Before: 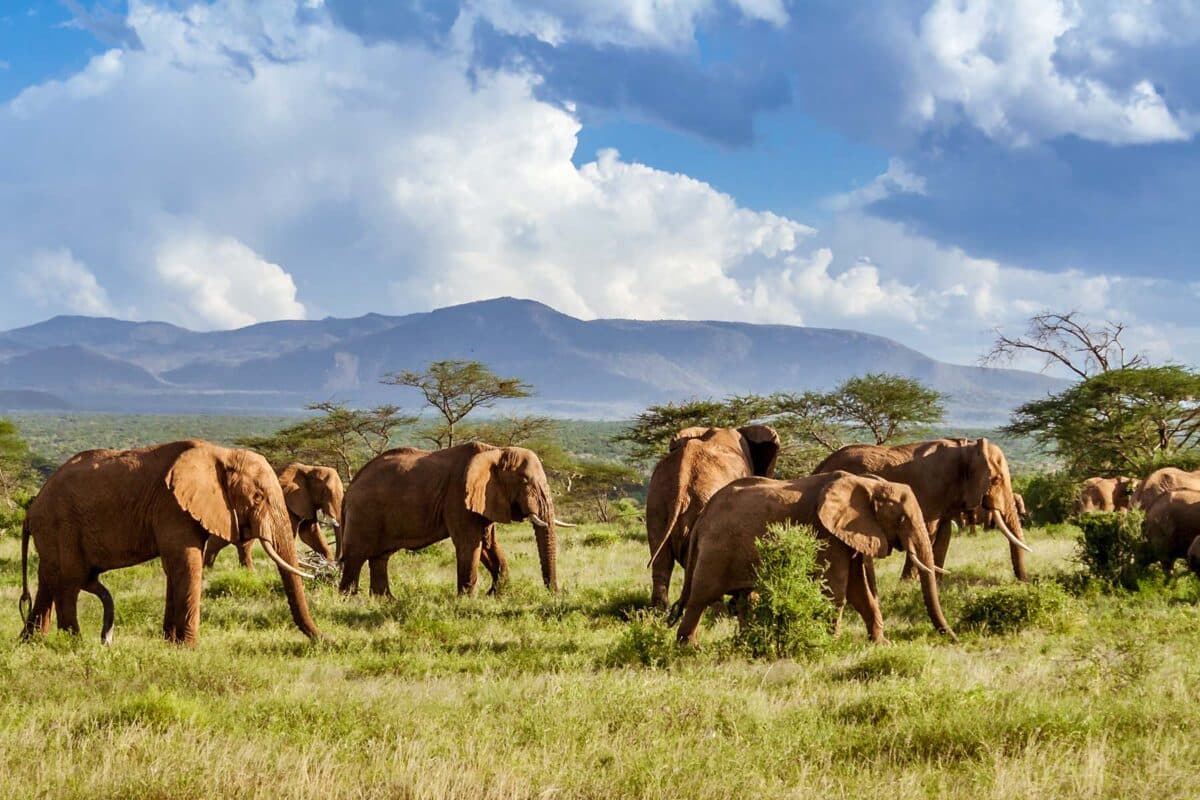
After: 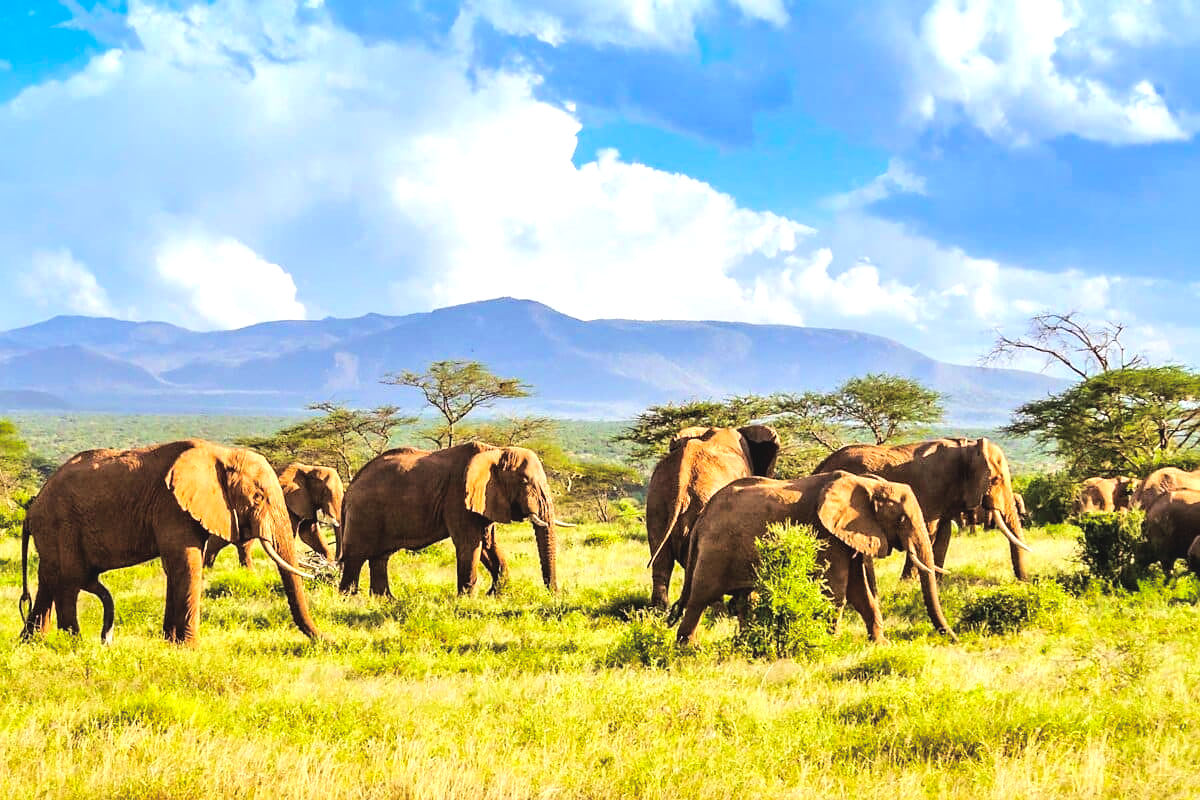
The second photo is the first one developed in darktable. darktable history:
color balance rgb: global offset › luminance 0.71%, perceptual saturation grading › global saturation -11.5%, perceptual brilliance grading › highlights 17.77%, perceptual brilliance grading › mid-tones 31.71%, perceptual brilliance grading › shadows -31.01%, global vibrance 50%
sharpen: radius 1
tone curve: curves: ch0 [(0, 0) (0.26, 0.424) (0.417, 0.585) (1, 1)]
